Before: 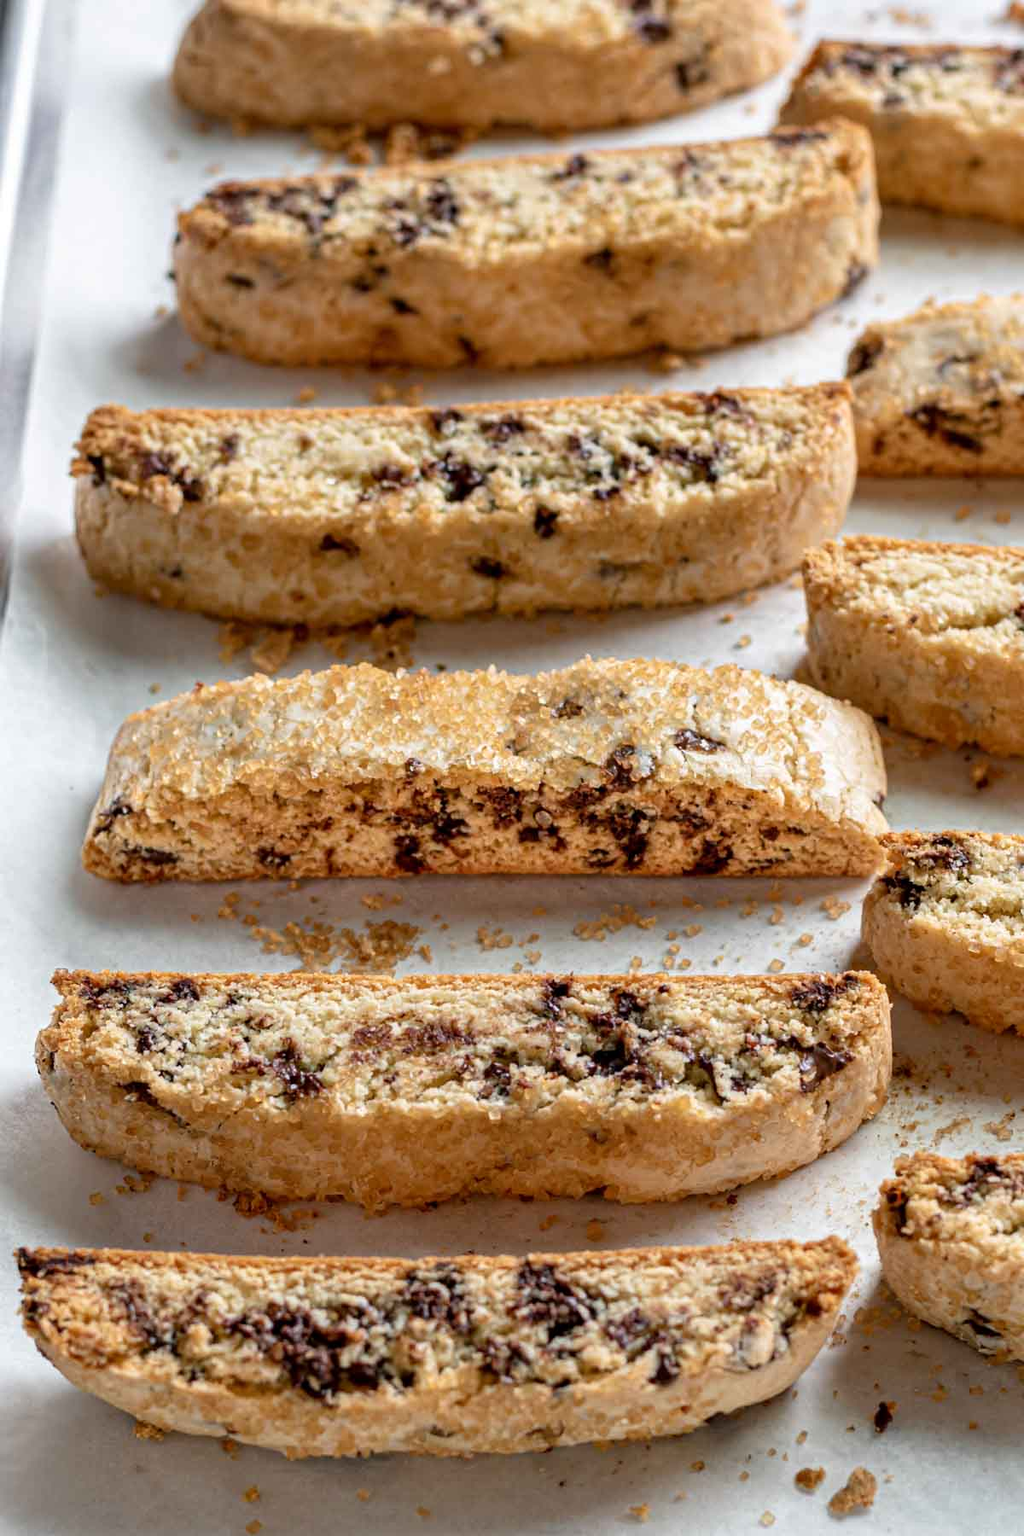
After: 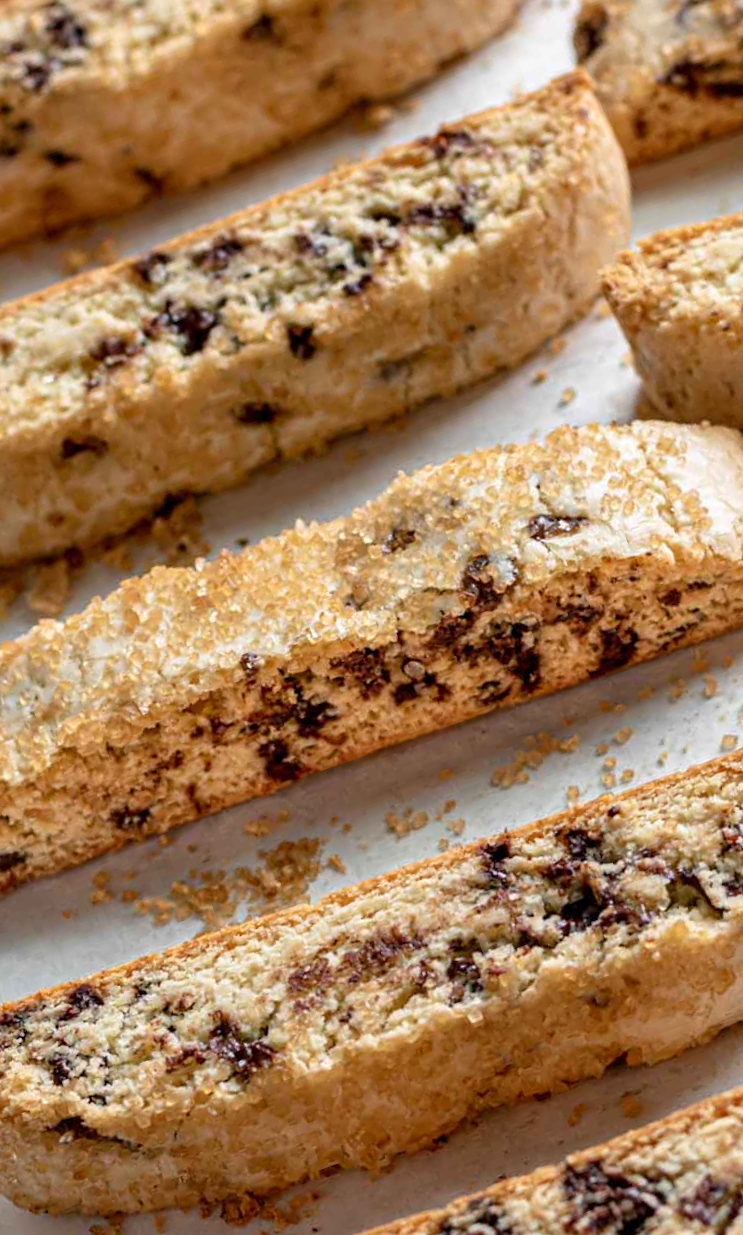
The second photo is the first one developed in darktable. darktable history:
crop and rotate: angle 19.31°, left 6.886%, right 3.89%, bottom 1.154%
